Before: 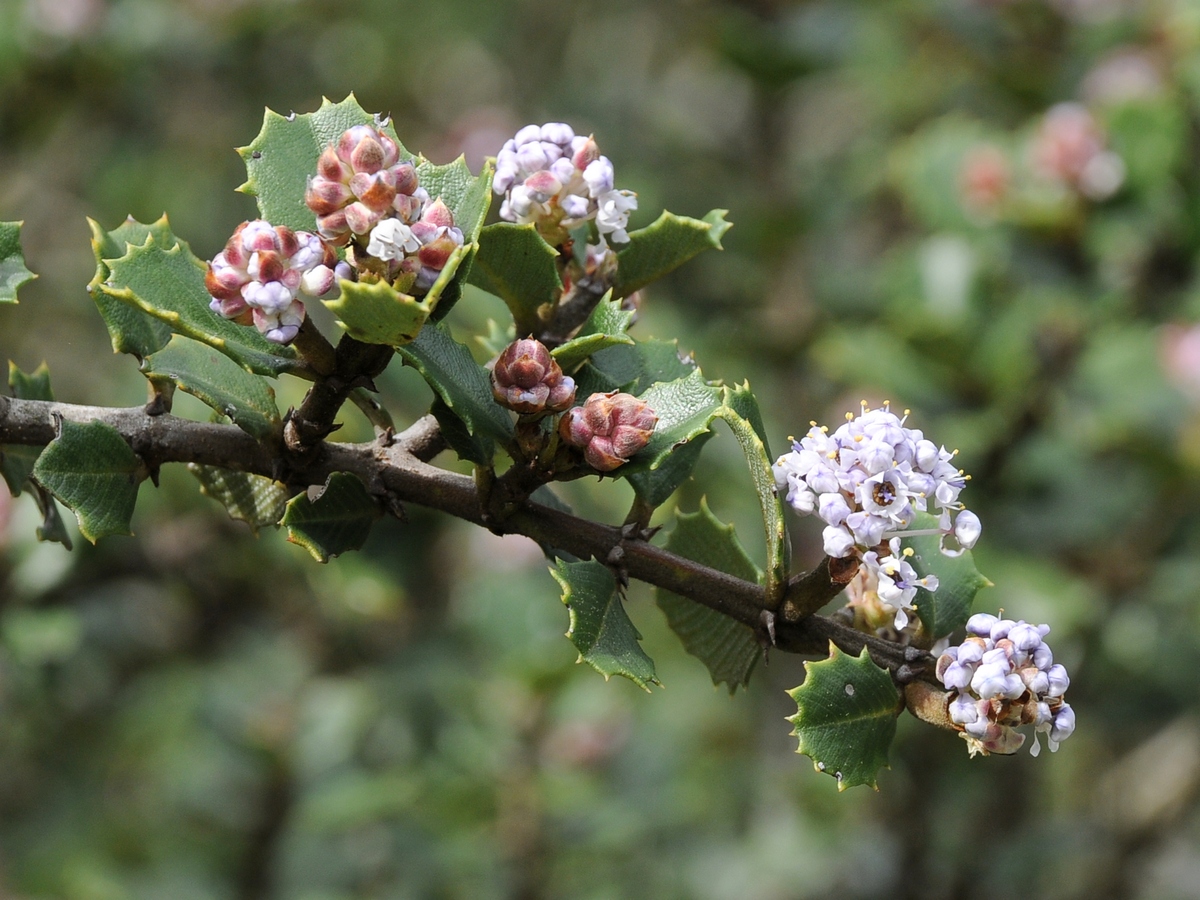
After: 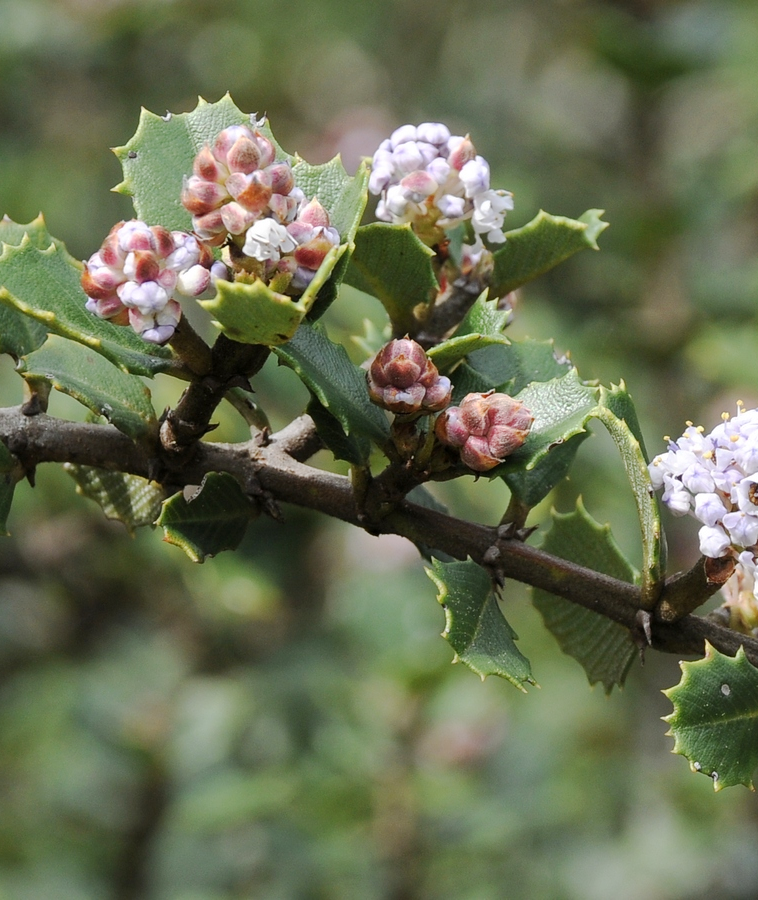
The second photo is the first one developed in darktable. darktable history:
crop: left 10.413%, right 26.374%
base curve: curves: ch0 [(0, 0) (0.262, 0.32) (0.722, 0.705) (1, 1)], preserve colors none
